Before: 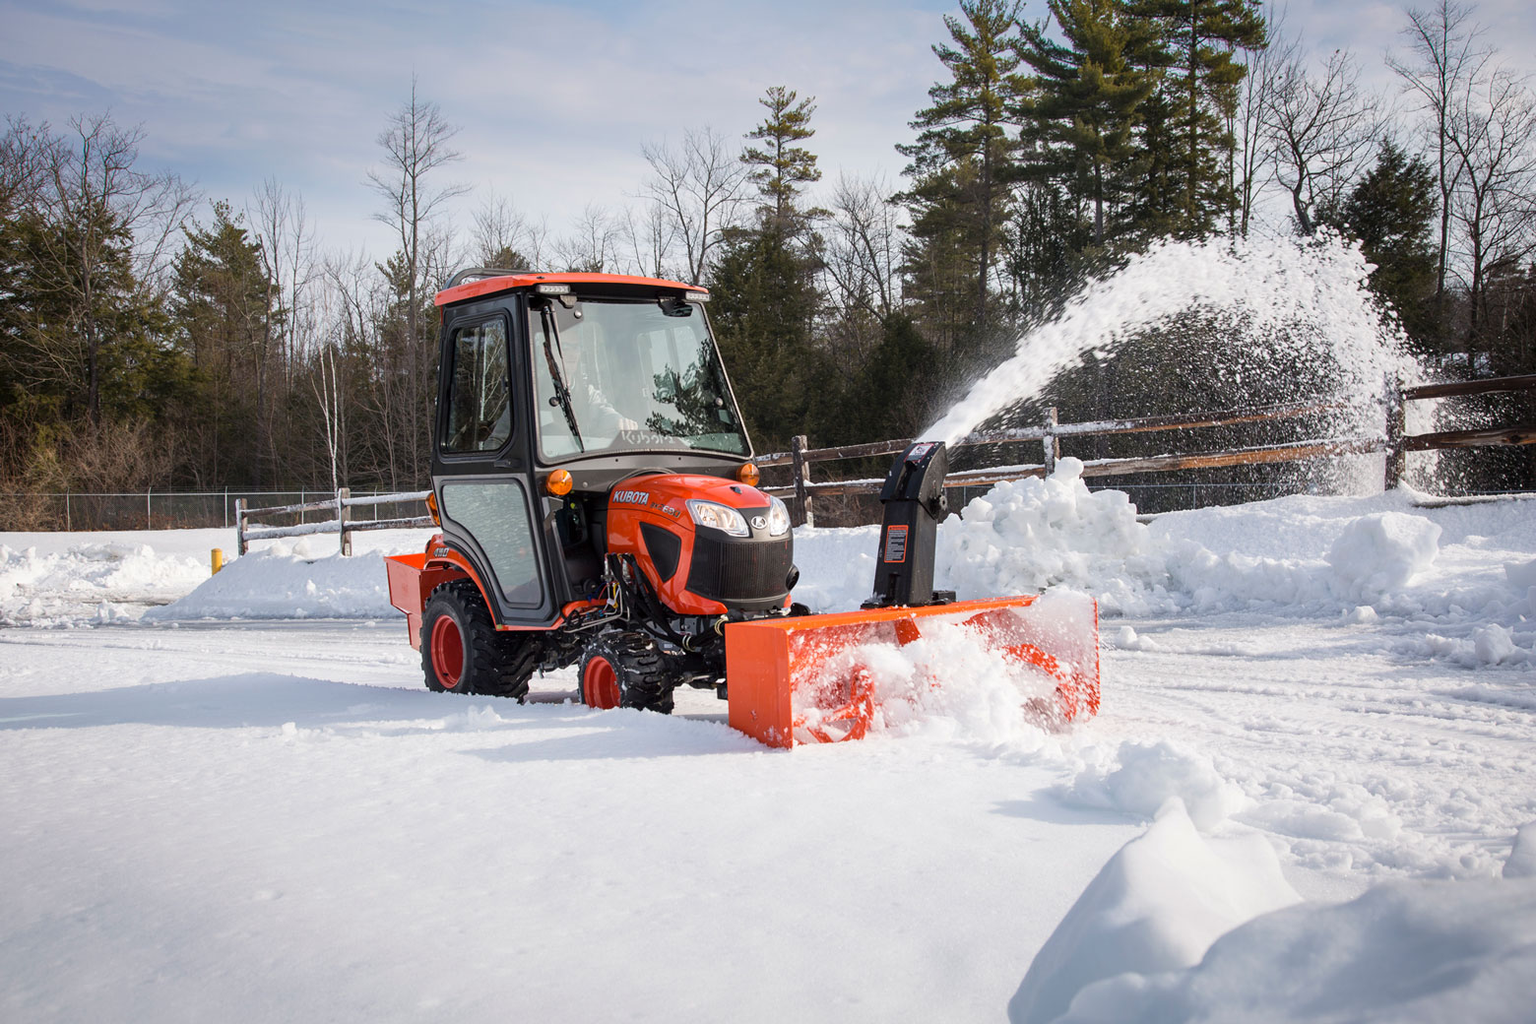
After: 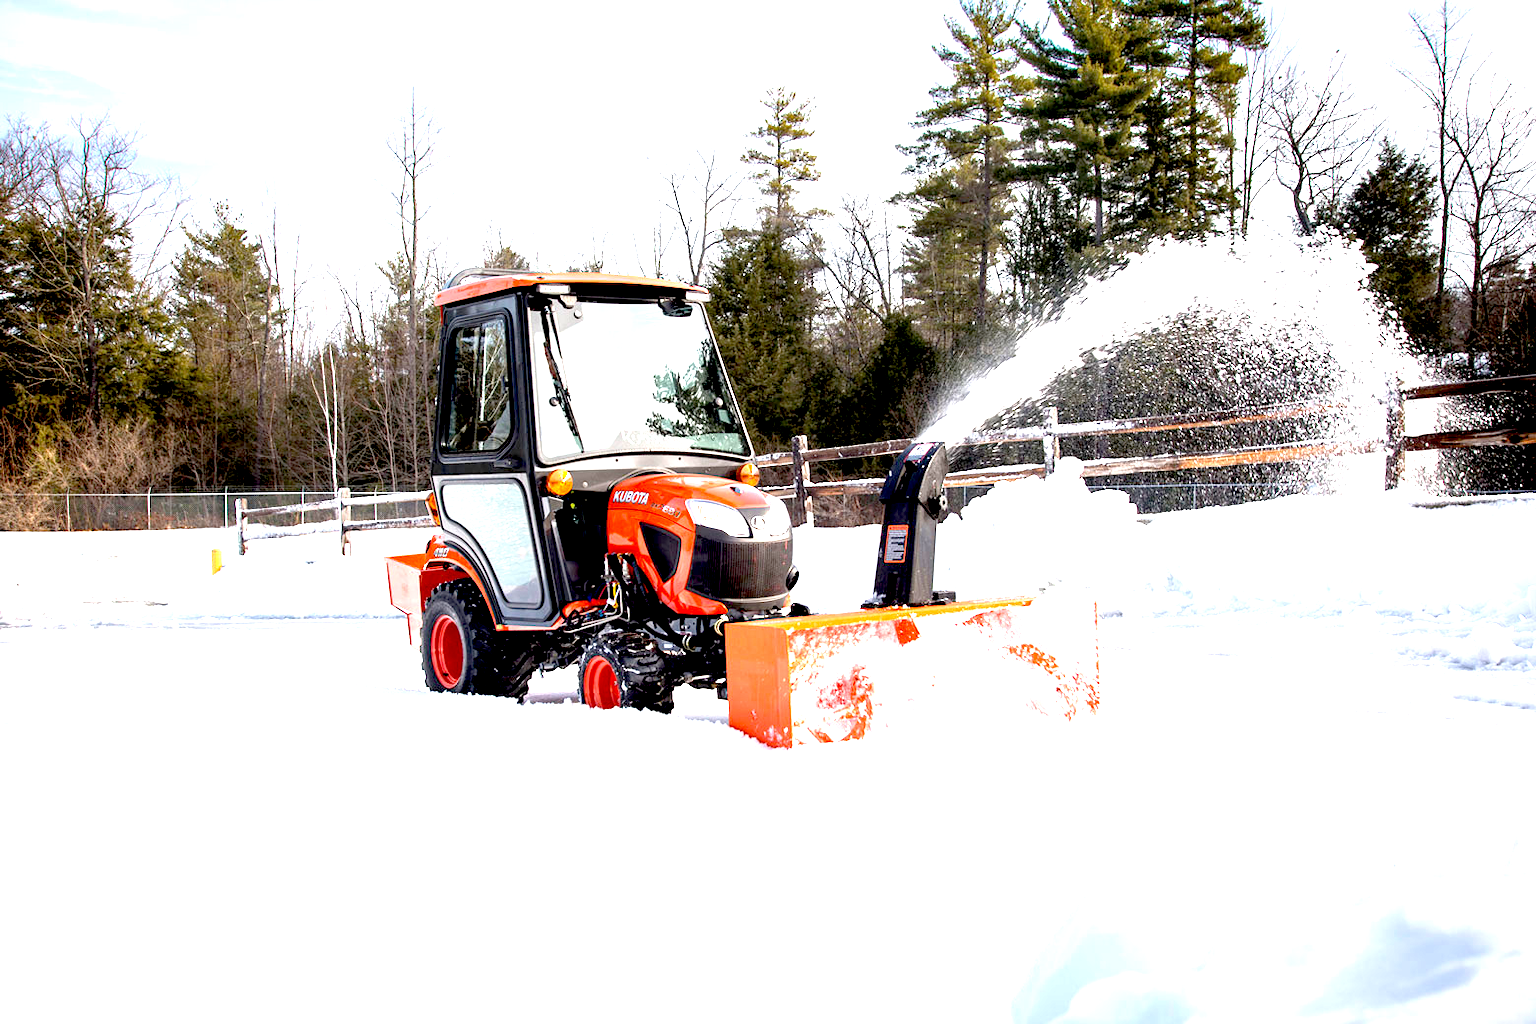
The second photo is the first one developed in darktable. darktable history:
exposure: black level correction 0.016, exposure 1.775 EV, compensate exposure bias true, compensate highlight preservation false
